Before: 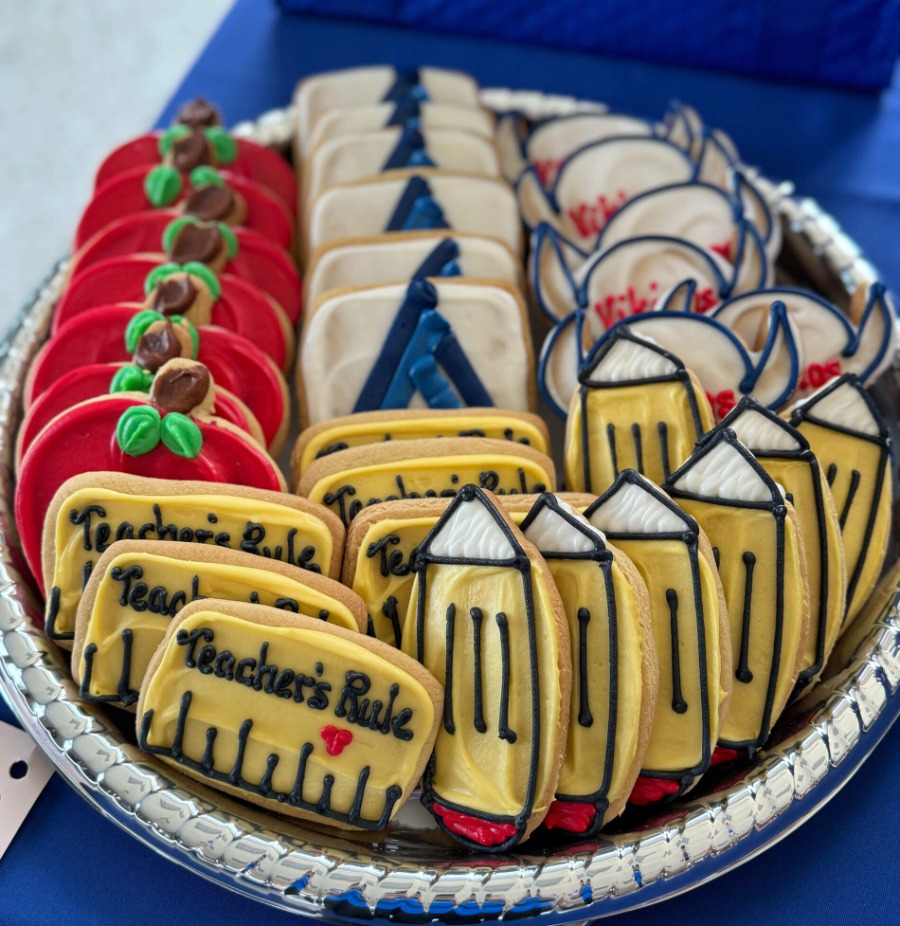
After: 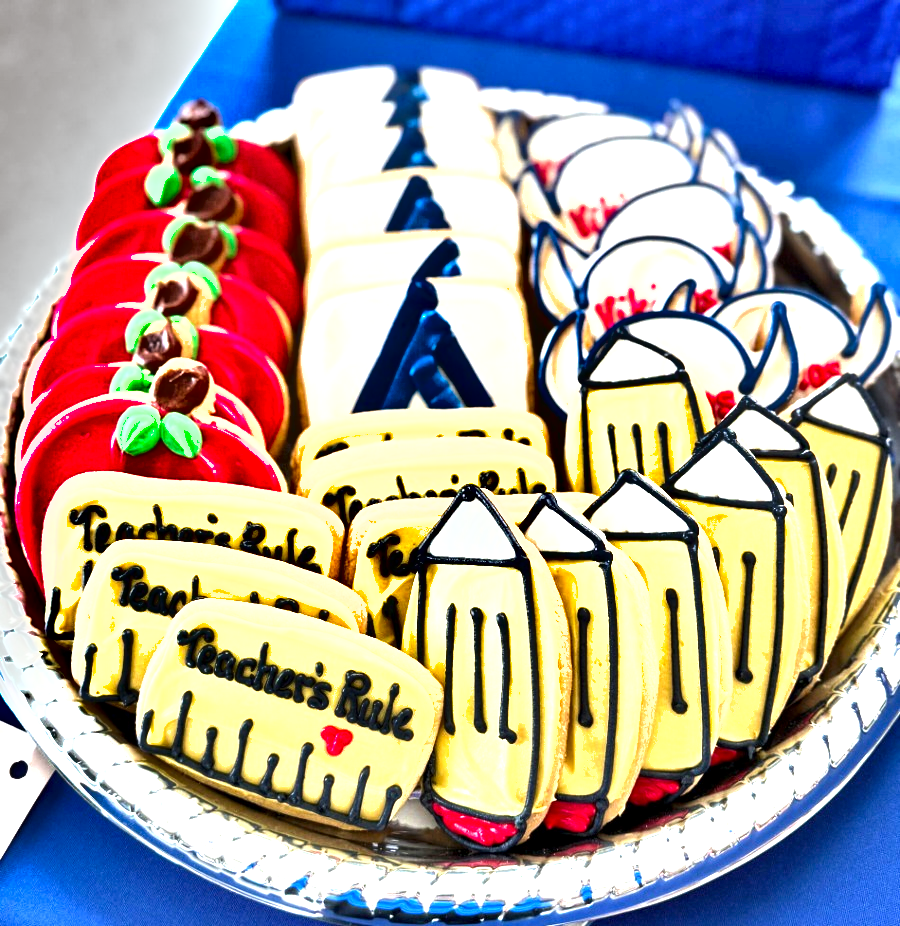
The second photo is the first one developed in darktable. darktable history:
exposure: black level correction 0.001, exposure 1.719 EV, compensate exposure bias true, compensate highlight preservation false
shadows and highlights: low approximation 0.01, soften with gaussian
tone equalizer: -8 EV -0.42 EV, -7 EV -0.417 EV, -6 EV -0.334 EV, -5 EV -0.218 EV, -3 EV 0.232 EV, -2 EV 0.346 EV, -1 EV 0.382 EV, +0 EV 0.411 EV, mask exposure compensation -0.497 EV
local contrast: highlights 104%, shadows 98%, detail 119%, midtone range 0.2
